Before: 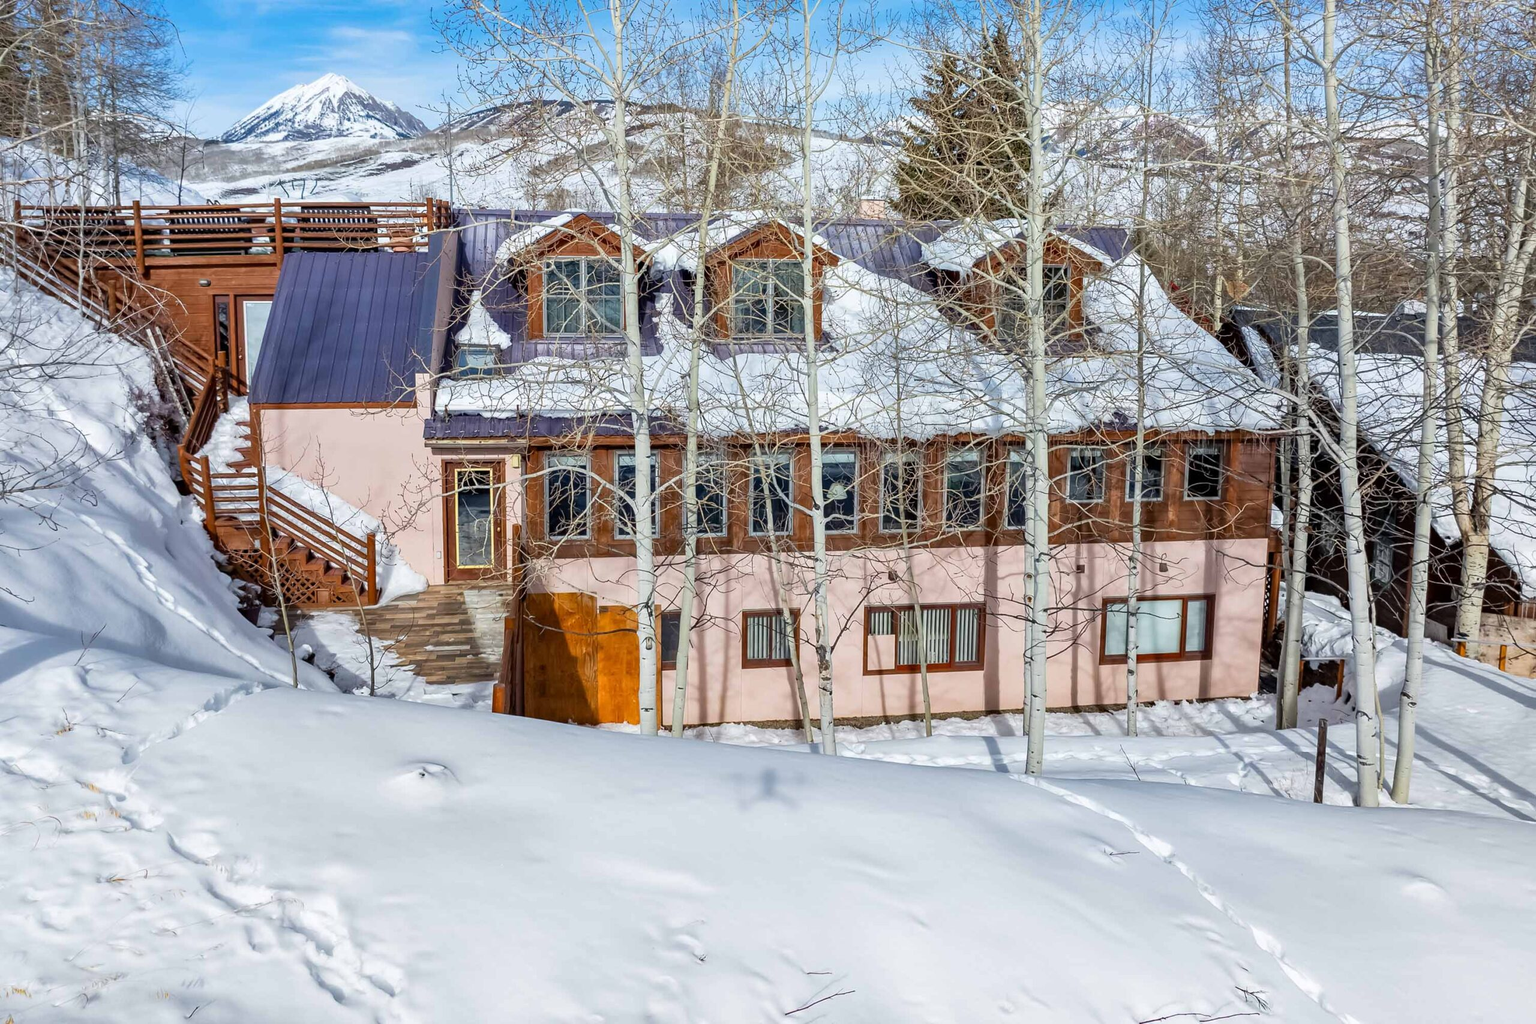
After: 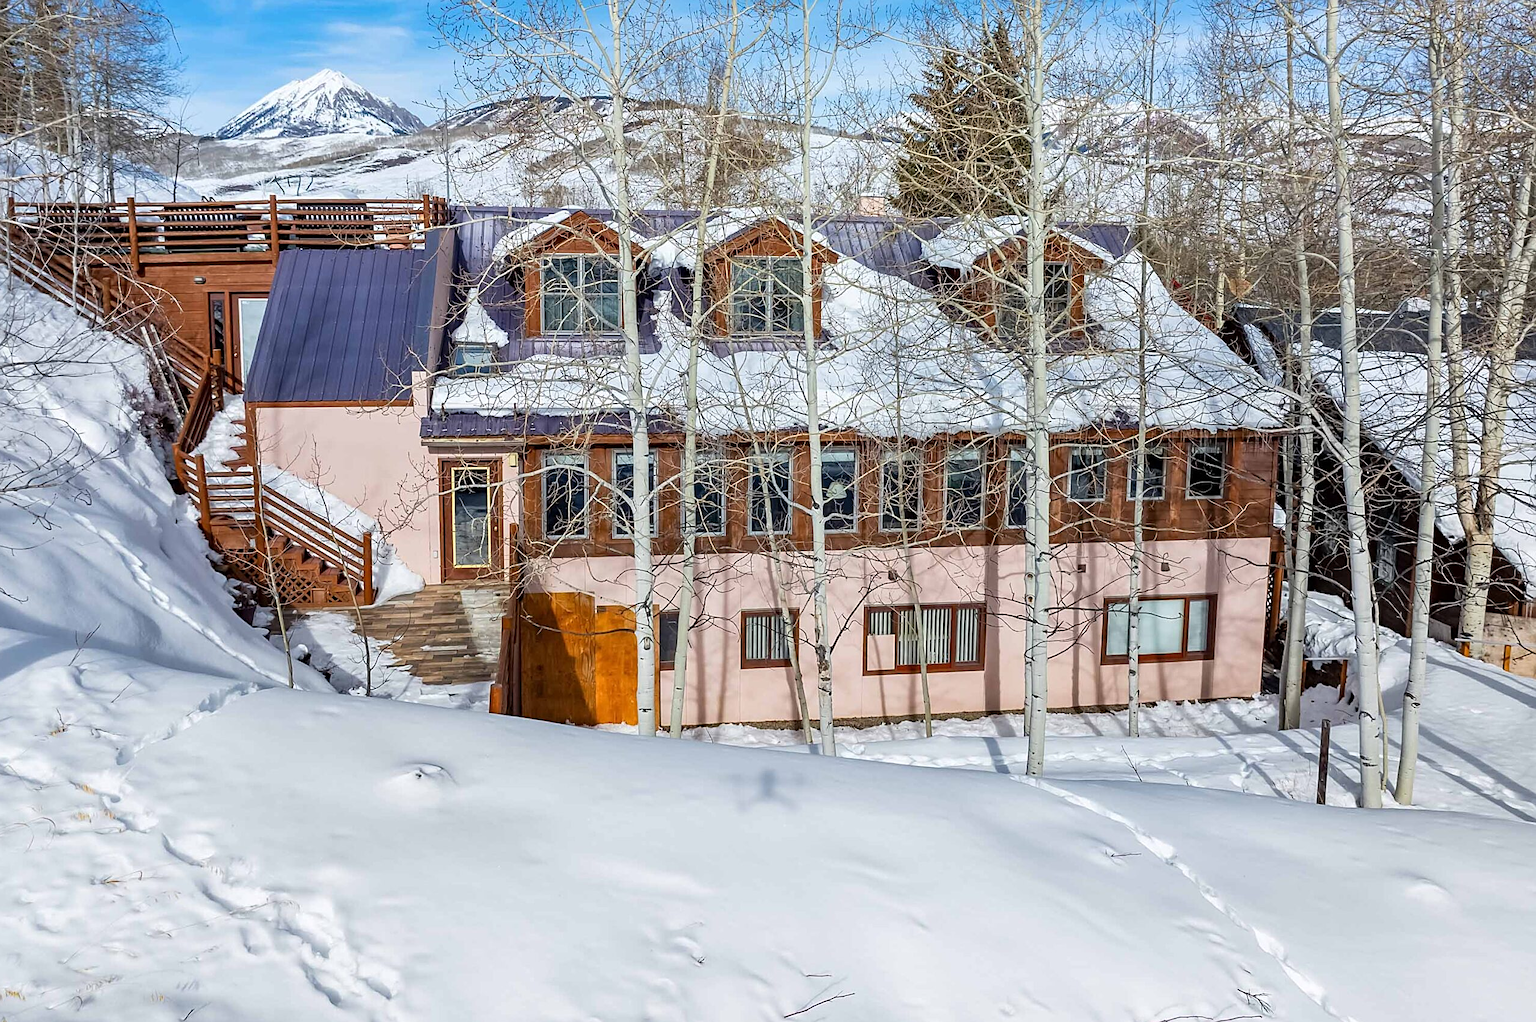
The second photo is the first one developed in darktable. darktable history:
sharpen: on, module defaults
crop: left 0.434%, top 0.485%, right 0.244%, bottom 0.386%
